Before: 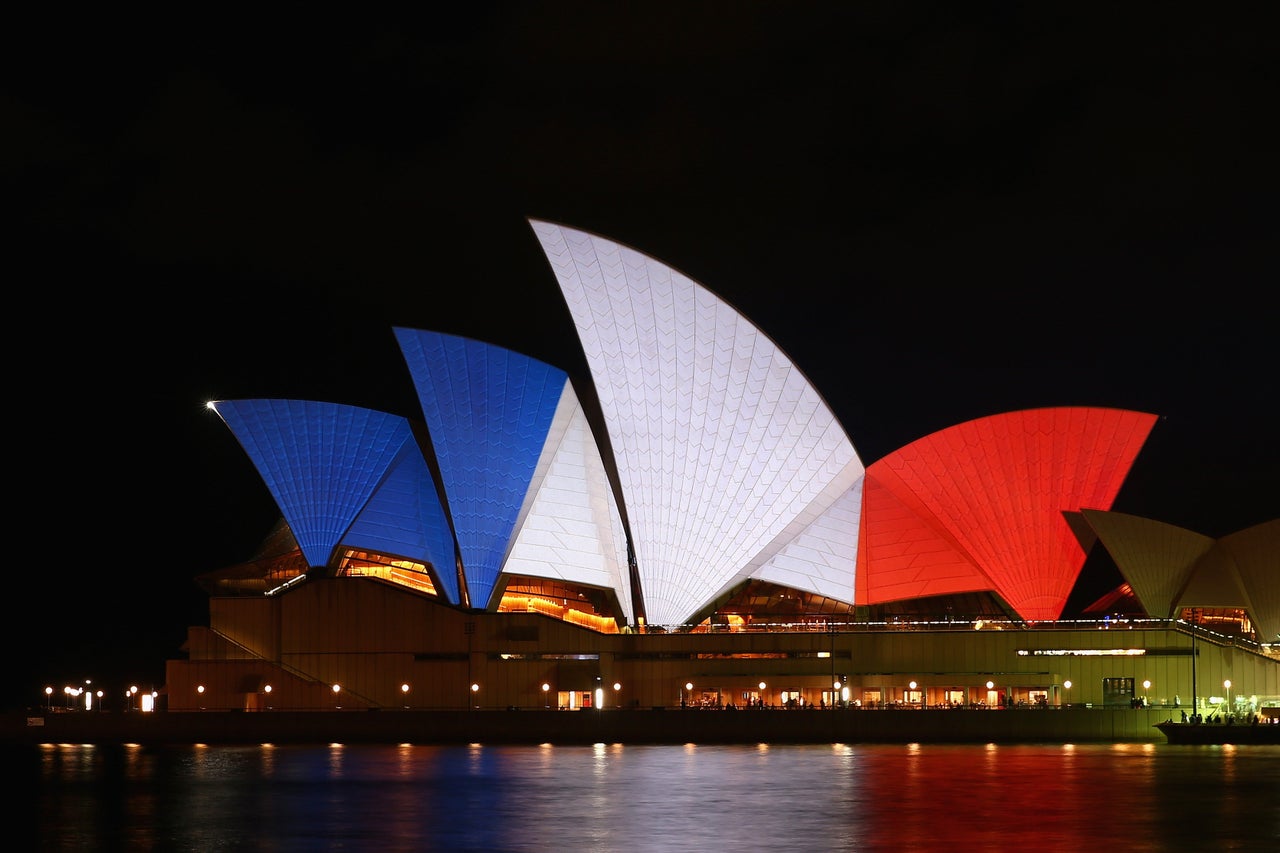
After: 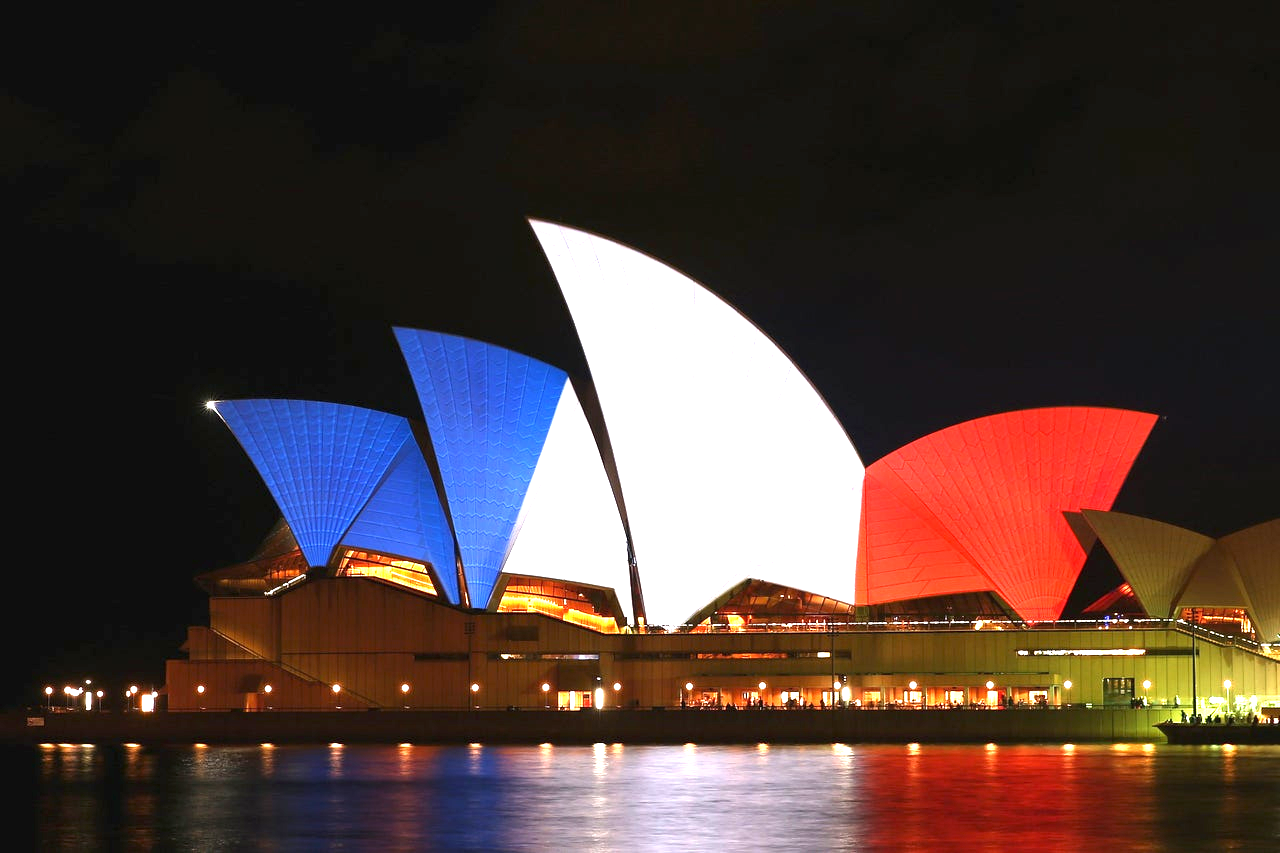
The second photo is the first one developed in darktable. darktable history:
exposure: black level correction 0, exposure 1.627 EV, compensate exposure bias true, compensate highlight preservation false
